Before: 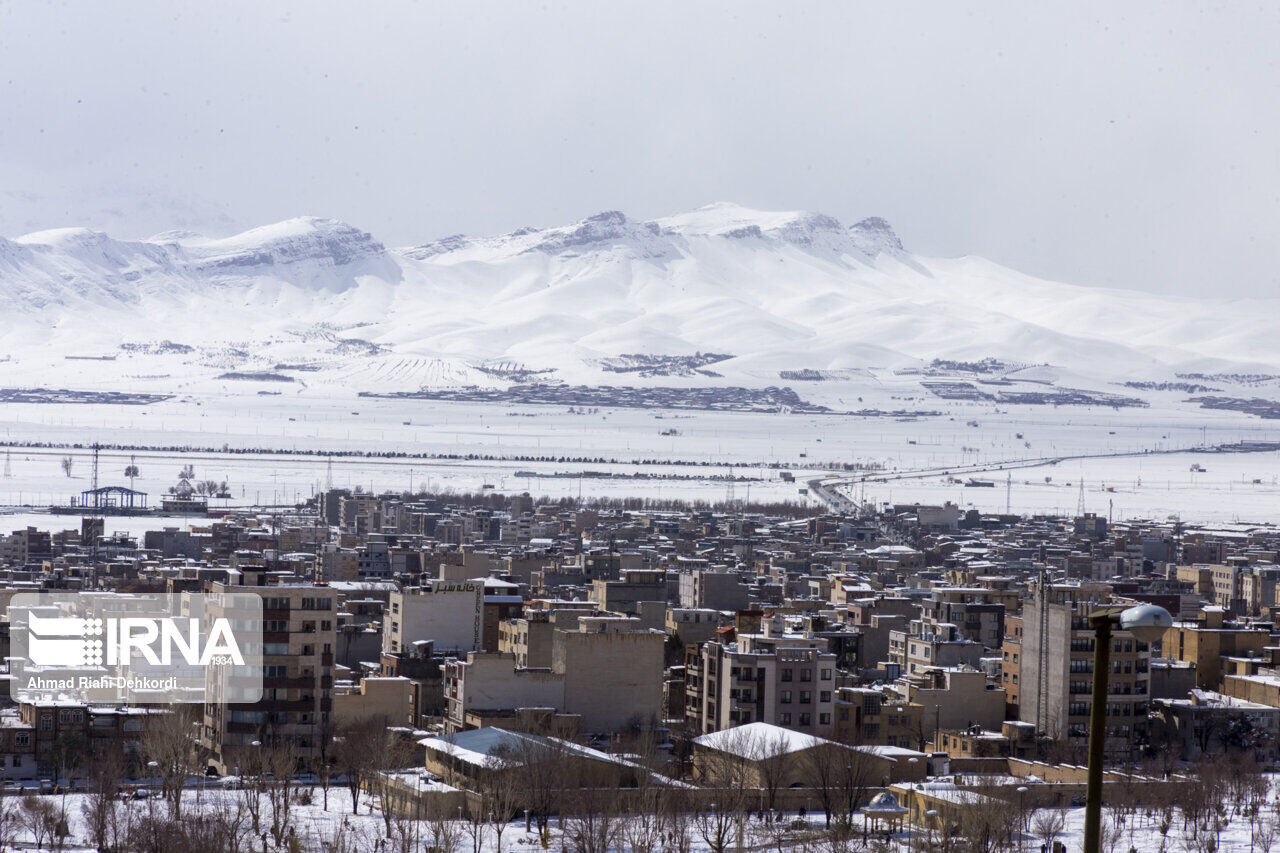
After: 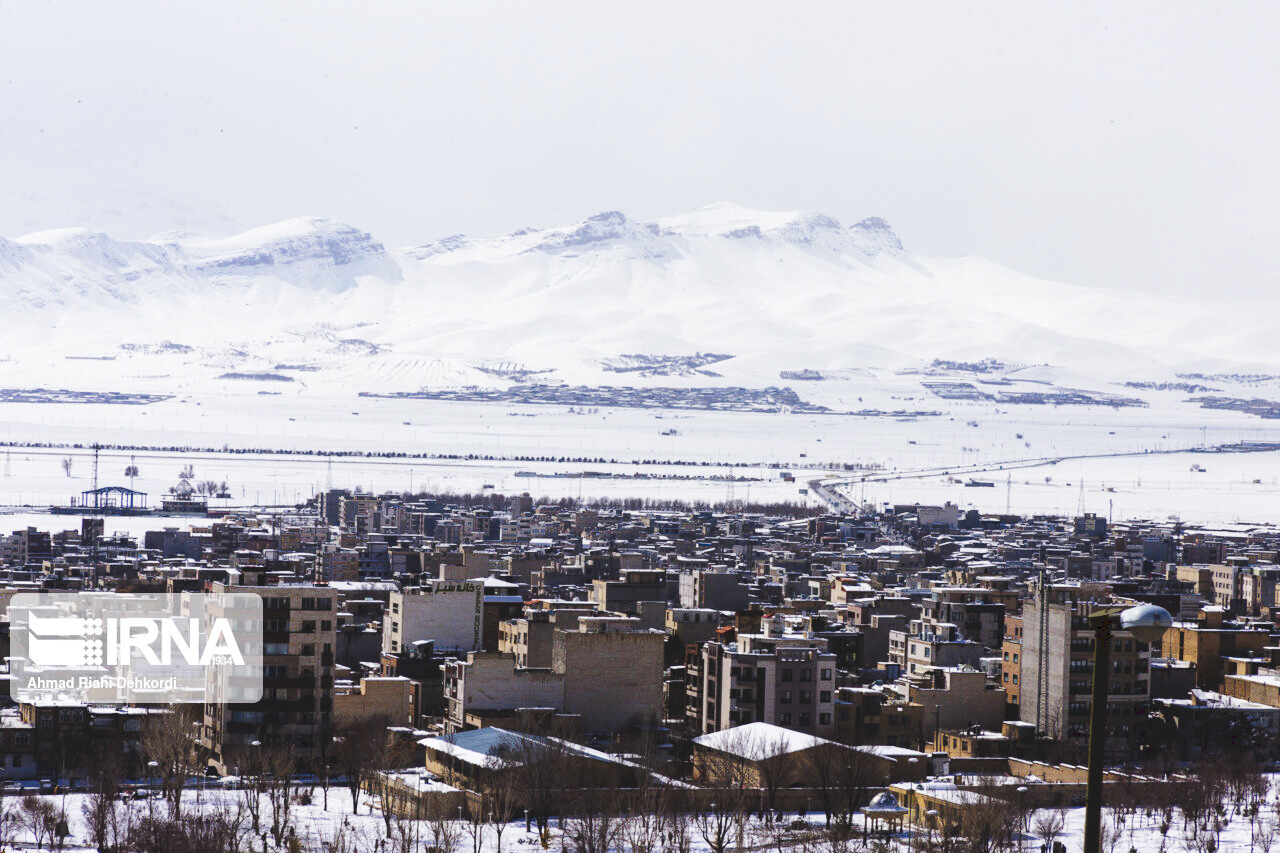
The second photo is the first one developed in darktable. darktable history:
tone curve: curves: ch0 [(0, 0) (0.003, 0.108) (0.011, 0.108) (0.025, 0.108) (0.044, 0.113) (0.069, 0.113) (0.1, 0.121) (0.136, 0.136) (0.177, 0.16) (0.224, 0.192) (0.277, 0.246) (0.335, 0.324) (0.399, 0.419) (0.468, 0.518) (0.543, 0.622) (0.623, 0.721) (0.709, 0.815) (0.801, 0.893) (0.898, 0.949) (1, 1)], preserve colors none
